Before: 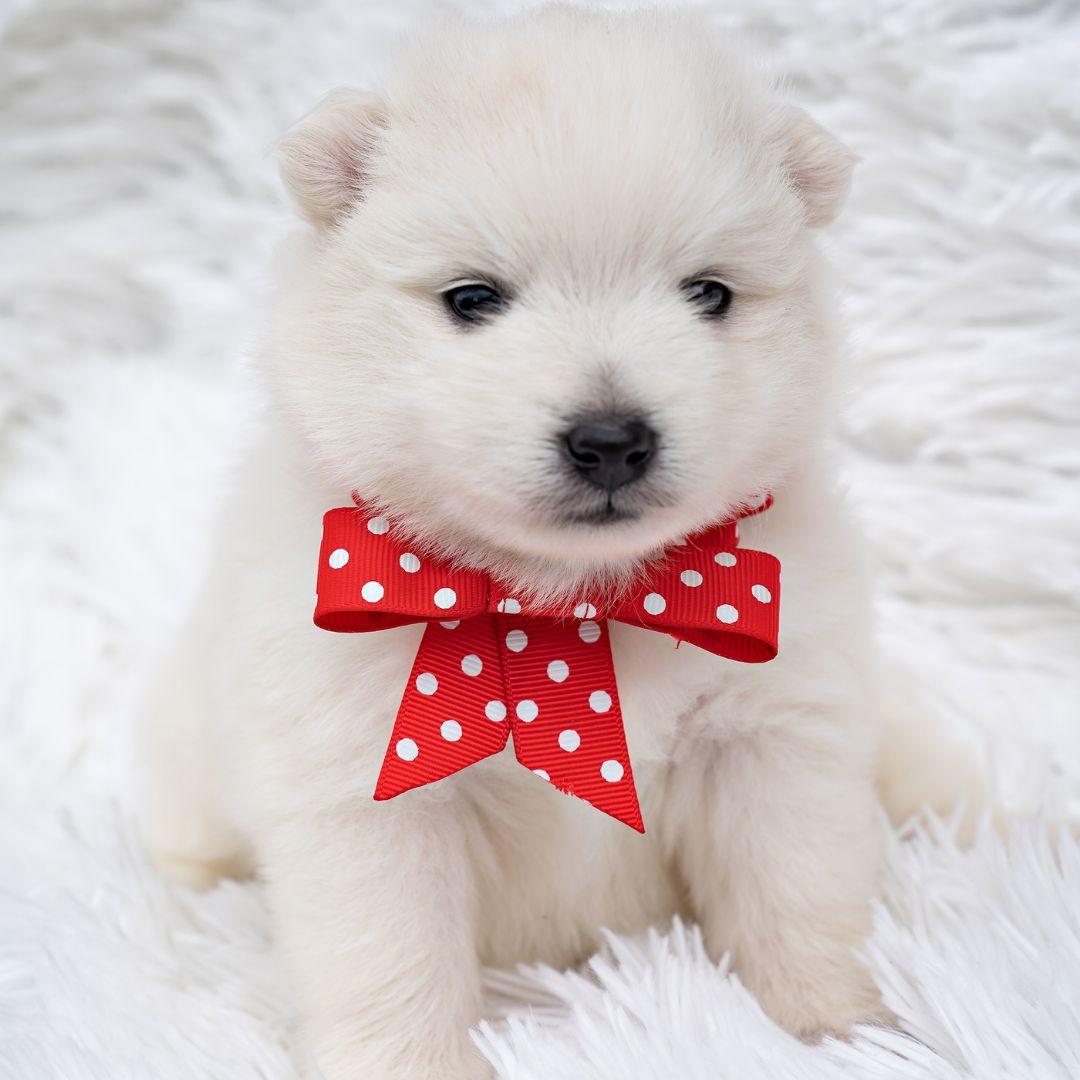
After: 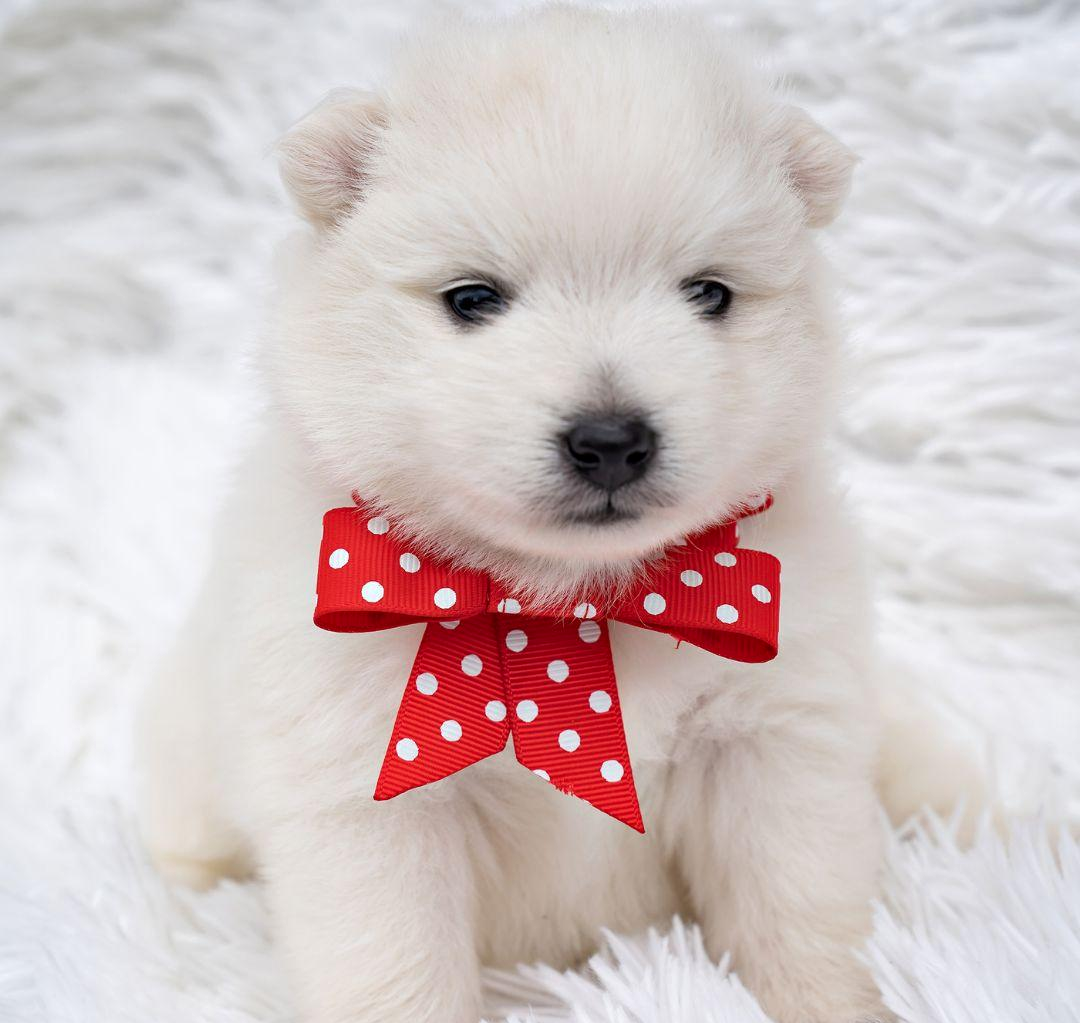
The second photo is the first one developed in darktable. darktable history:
local contrast: mode bilateral grid, contrast 100, coarseness 99, detail 108%, midtone range 0.2
exposure: compensate exposure bias true, compensate highlight preservation false
crop and rotate: top 0.004%, bottom 5.224%
